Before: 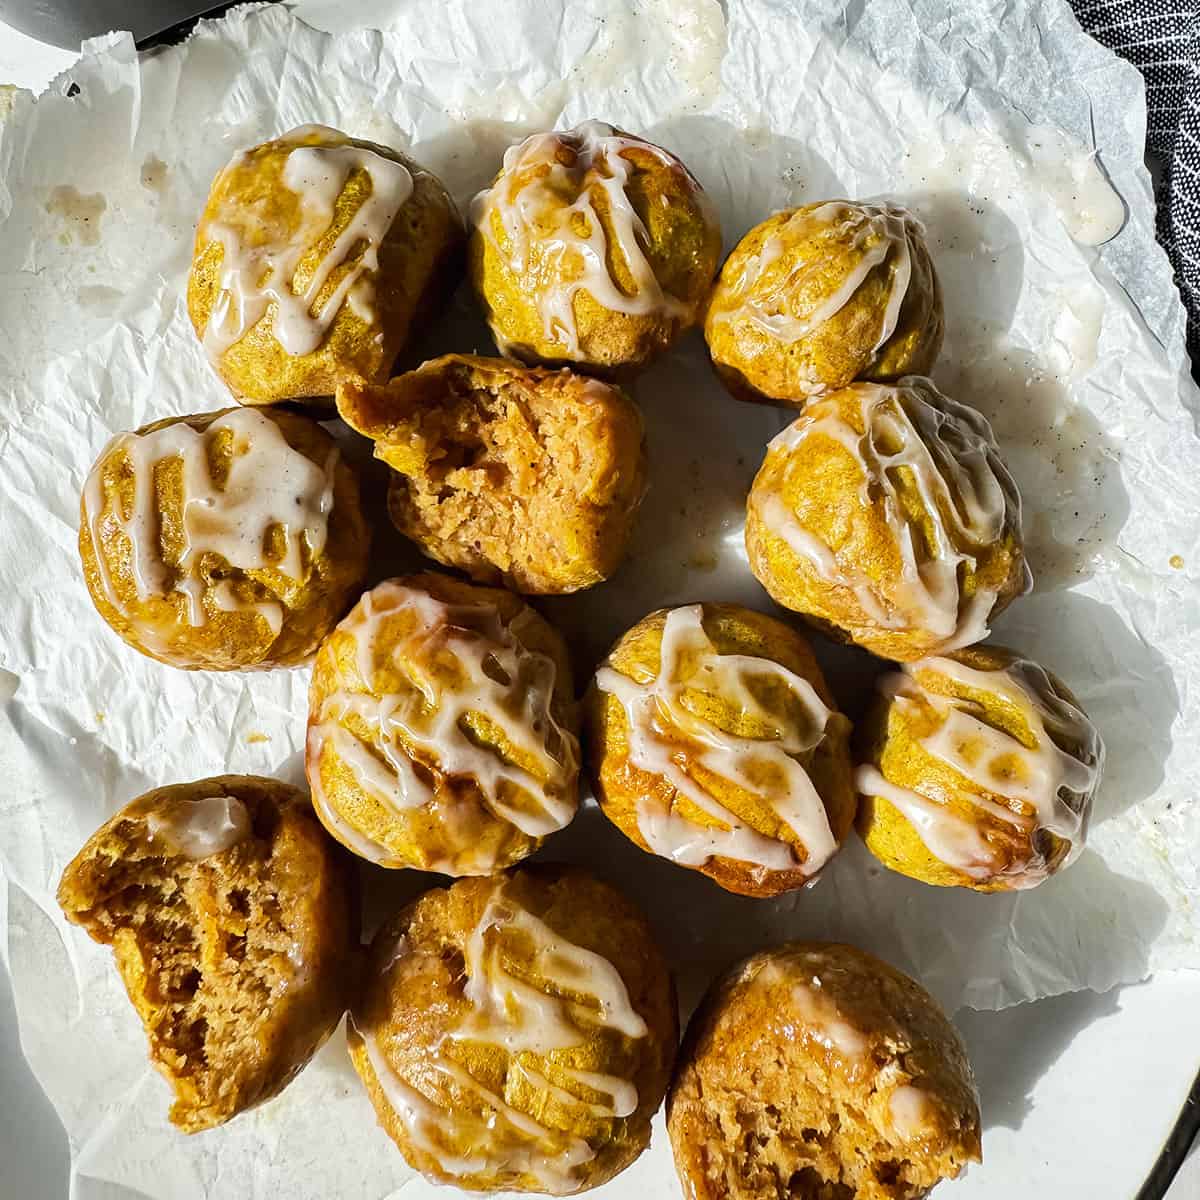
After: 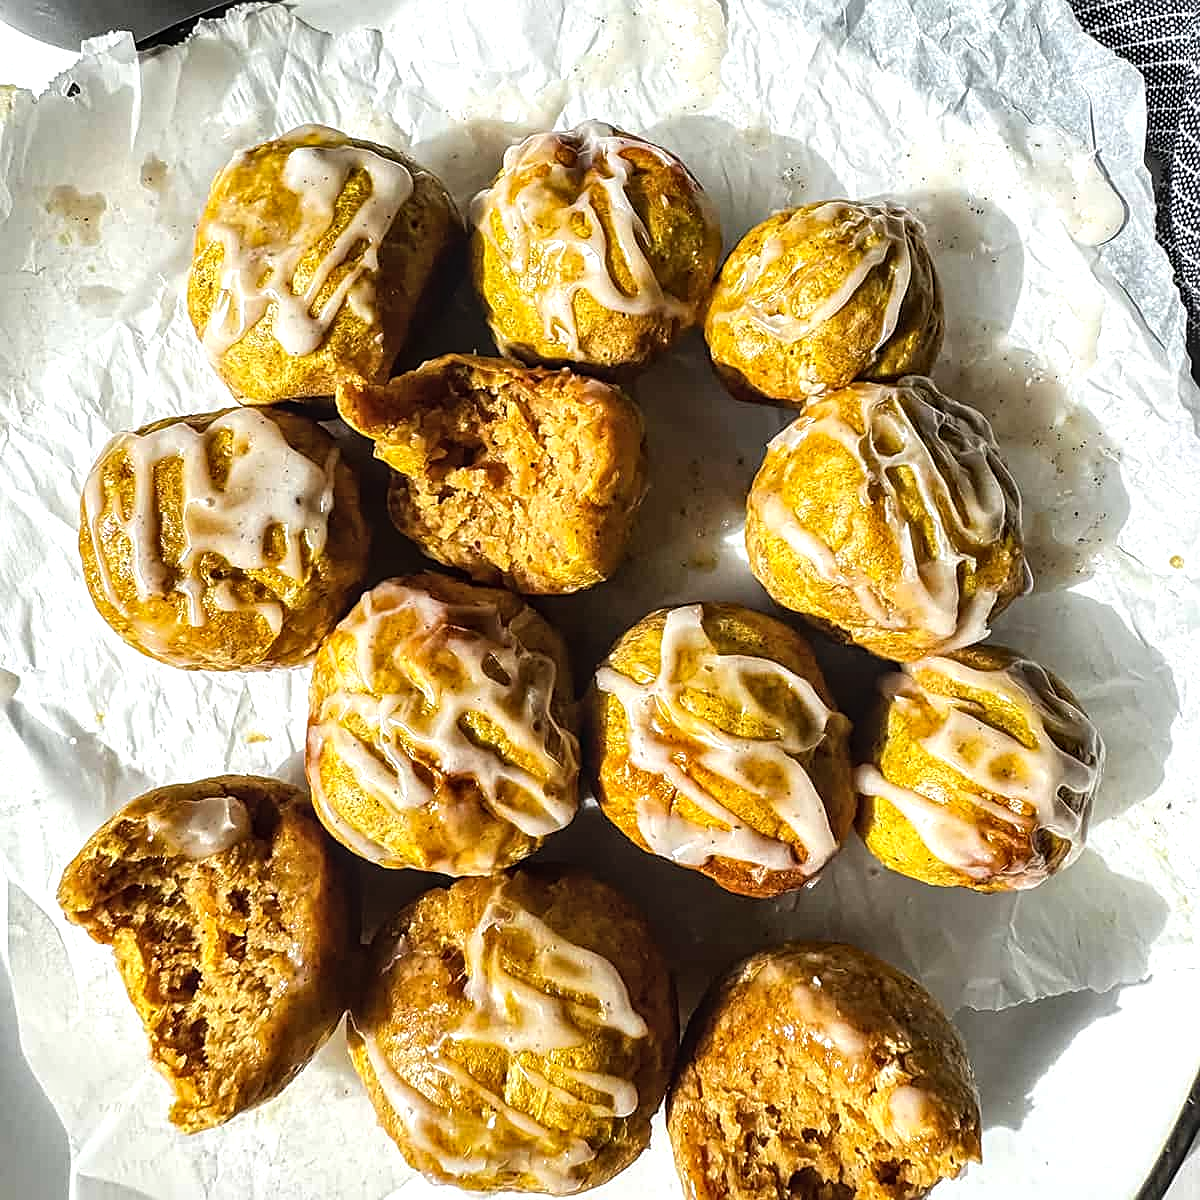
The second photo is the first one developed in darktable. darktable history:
tone equalizer: -8 EV -0.38 EV, -7 EV -0.366 EV, -6 EV -0.364 EV, -5 EV -0.259 EV, -3 EV 0.252 EV, -2 EV 0.348 EV, -1 EV 0.408 EV, +0 EV 0.393 EV
sharpen: on, module defaults
local contrast: on, module defaults
